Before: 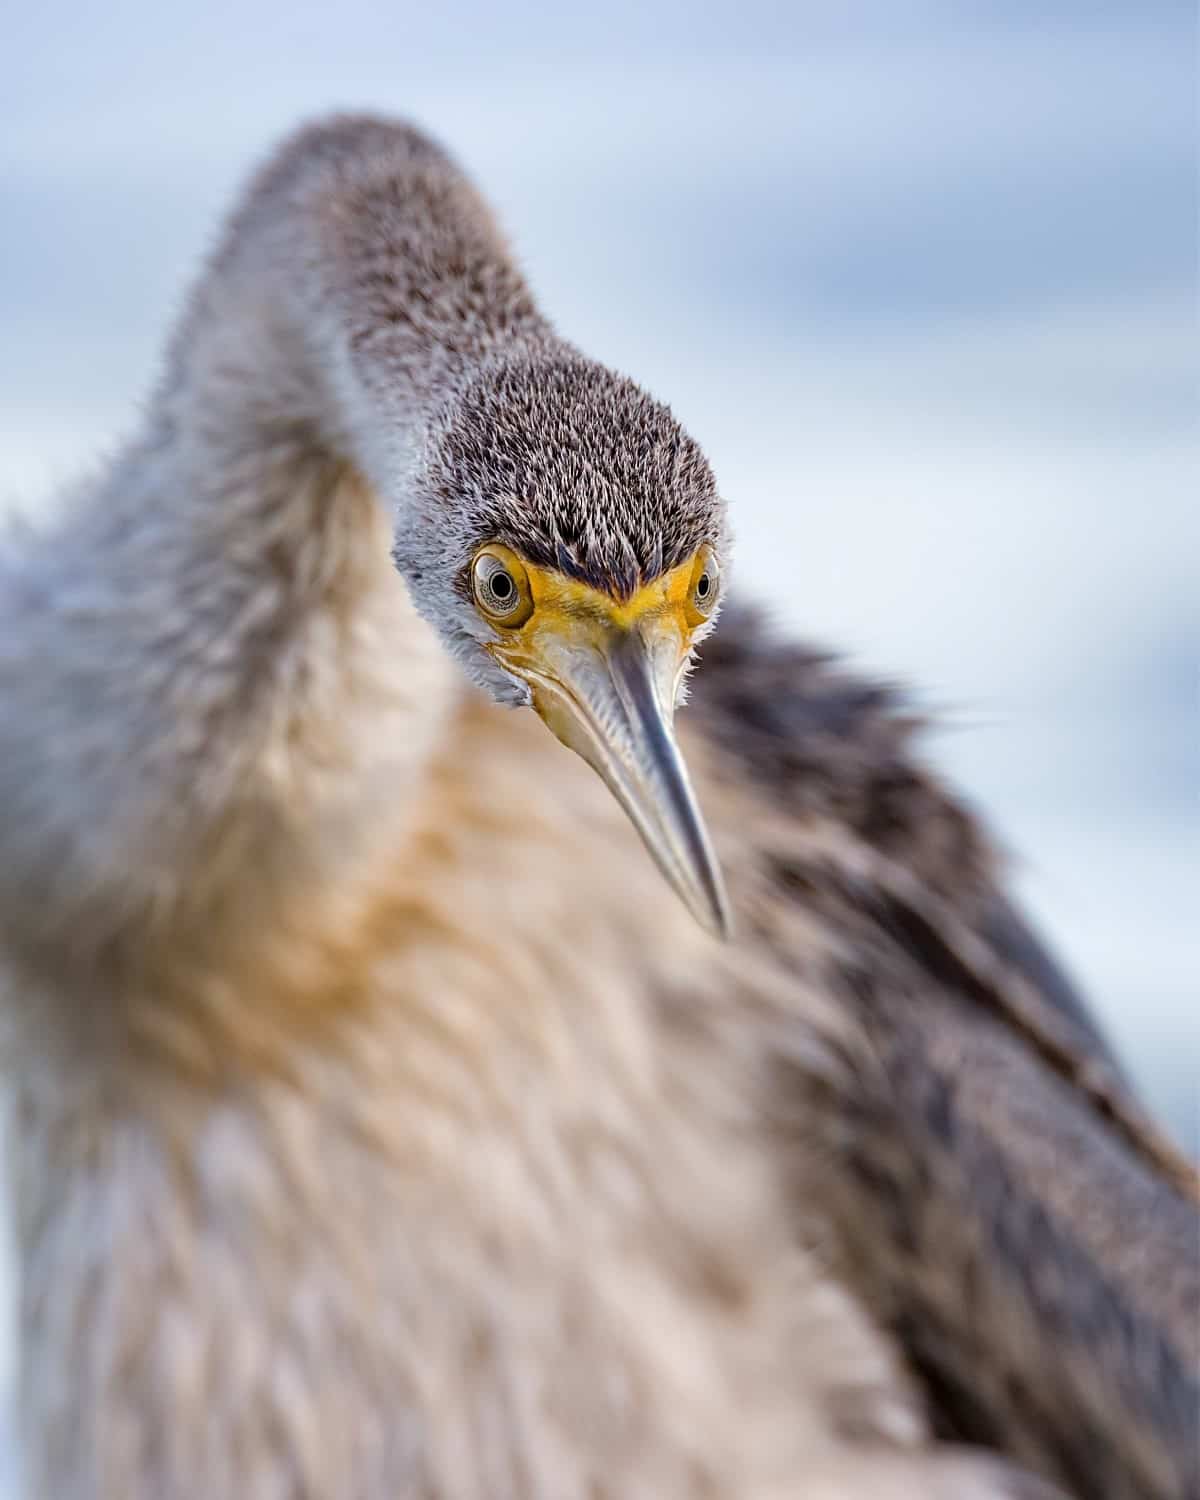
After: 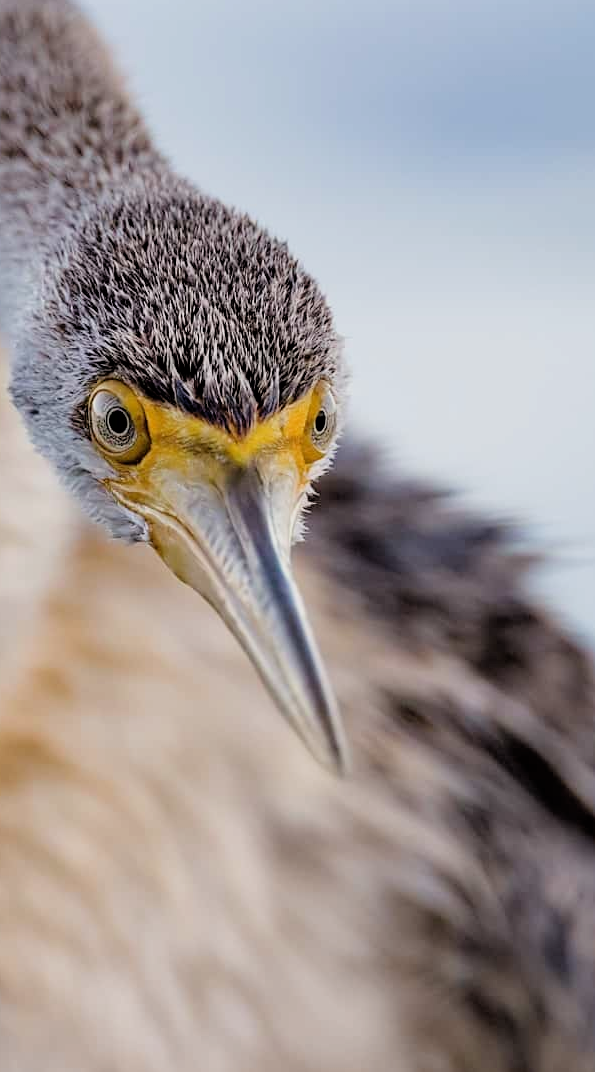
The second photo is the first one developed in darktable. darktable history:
crop: left 31.93%, top 10.96%, right 18.476%, bottom 17.561%
filmic rgb: black relative exposure -5.86 EV, white relative exposure 3.4 EV, hardness 3.65
